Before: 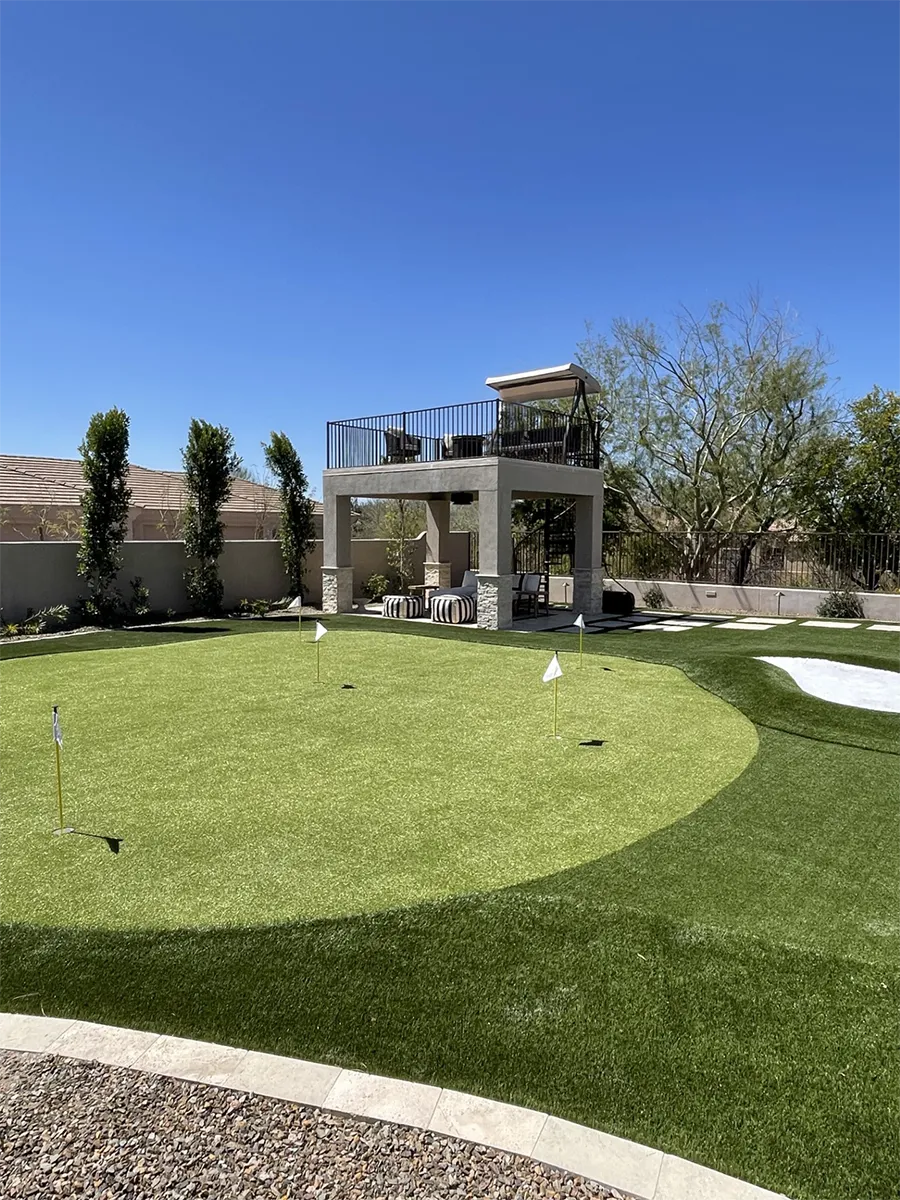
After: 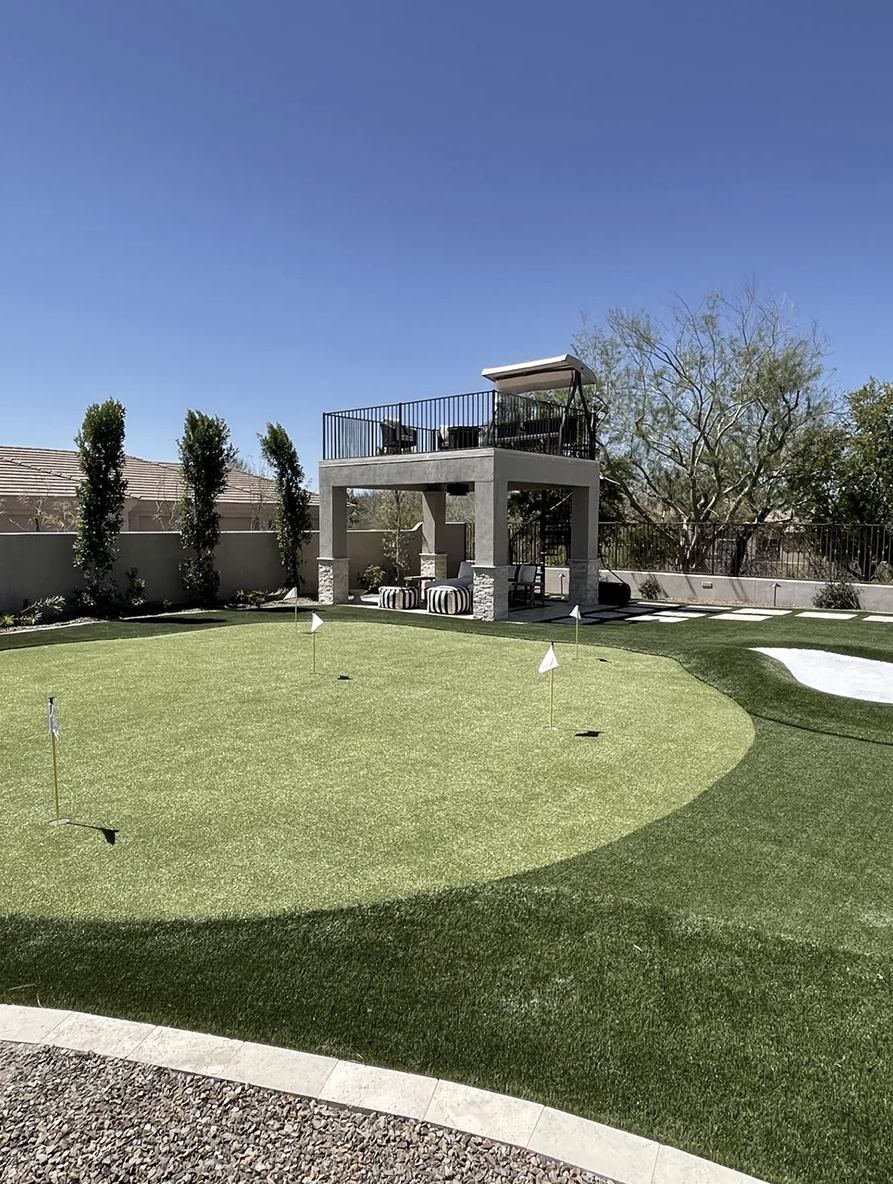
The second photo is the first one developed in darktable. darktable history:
crop: left 0.467%, top 0.753%, right 0.238%, bottom 0.498%
contrast brightness saturation: contrast 0.1, saturation -0.281
